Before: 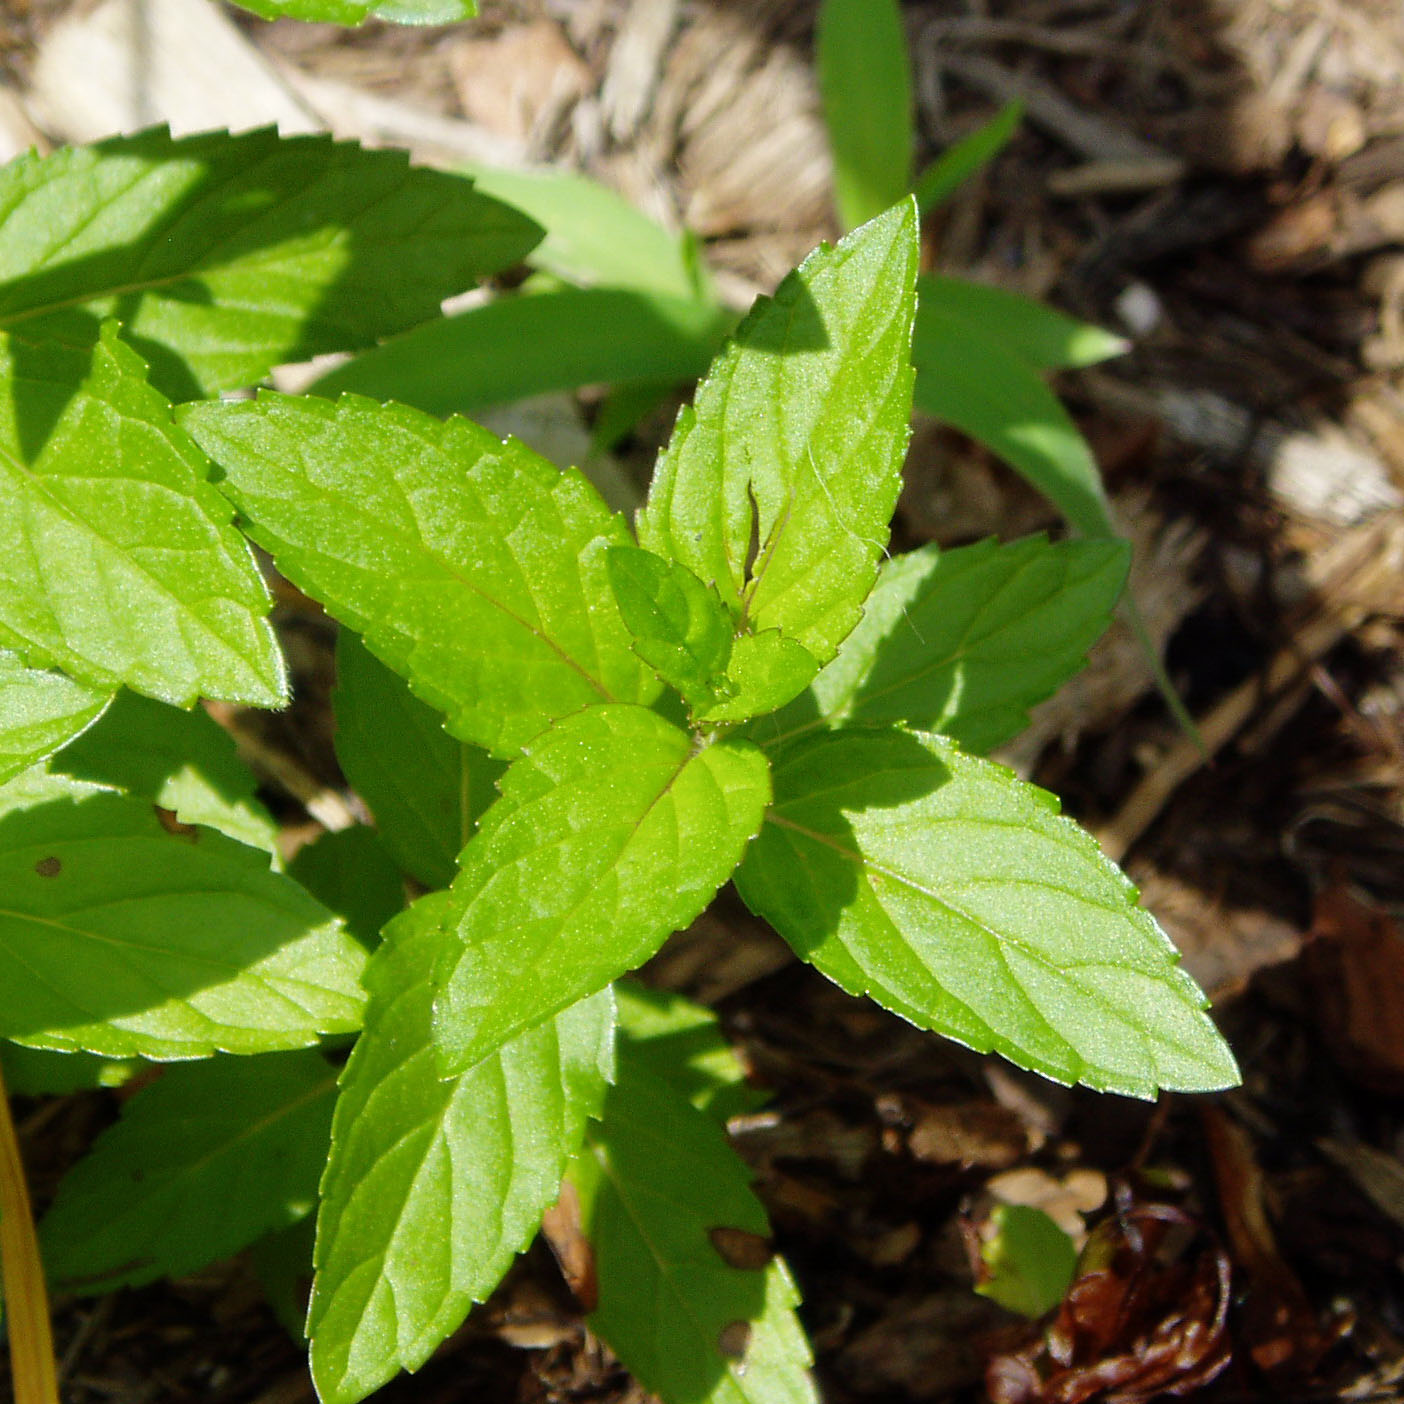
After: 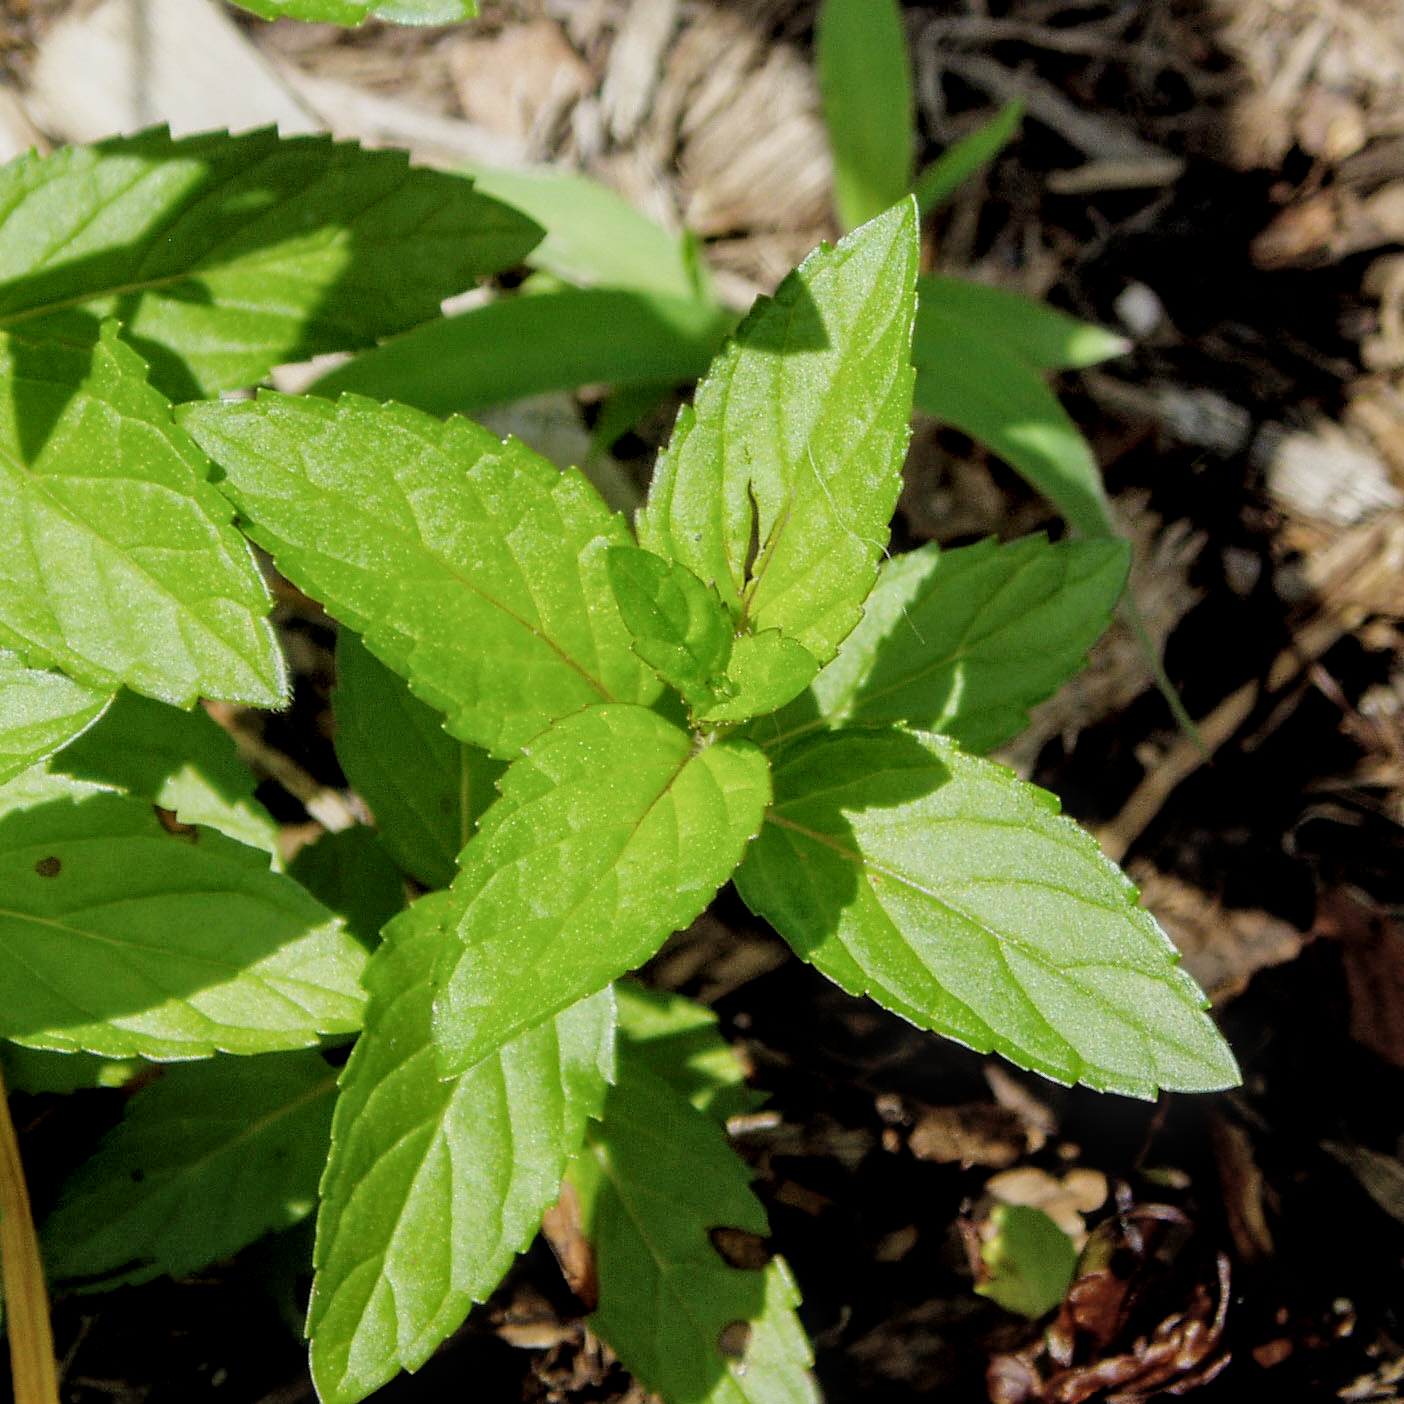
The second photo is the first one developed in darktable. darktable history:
local contrast: highlights 62%, detail 143%, midtone range 0.425
contrast brightness saturation: saturation -0.058
filmic rgb: black relative exposure -7.95 EV, white relative exposure 4.19 EV, hardness 4.06, latitude 51.05%, contrast 1.007, shadows ↔ highlights balance 5.26%, iterations of high-quality reconstruction 0
